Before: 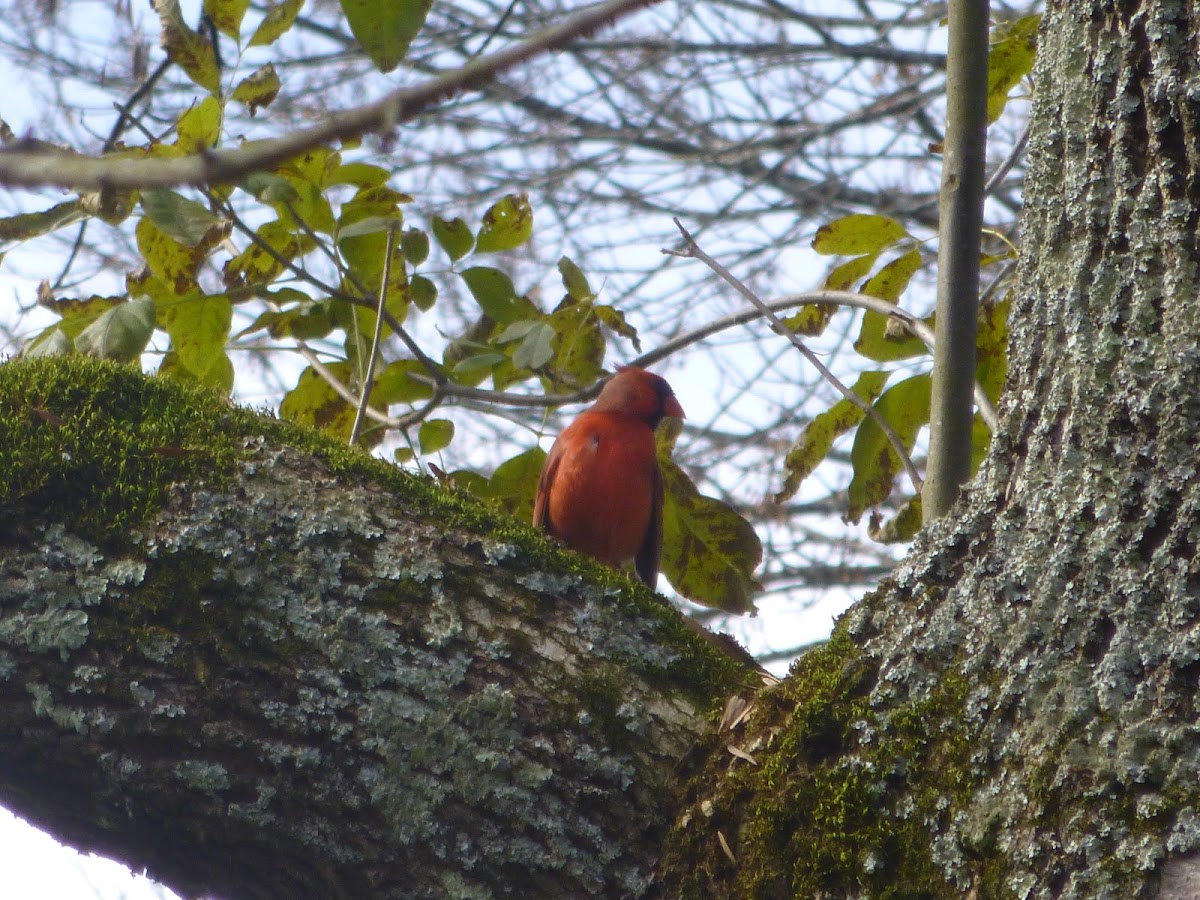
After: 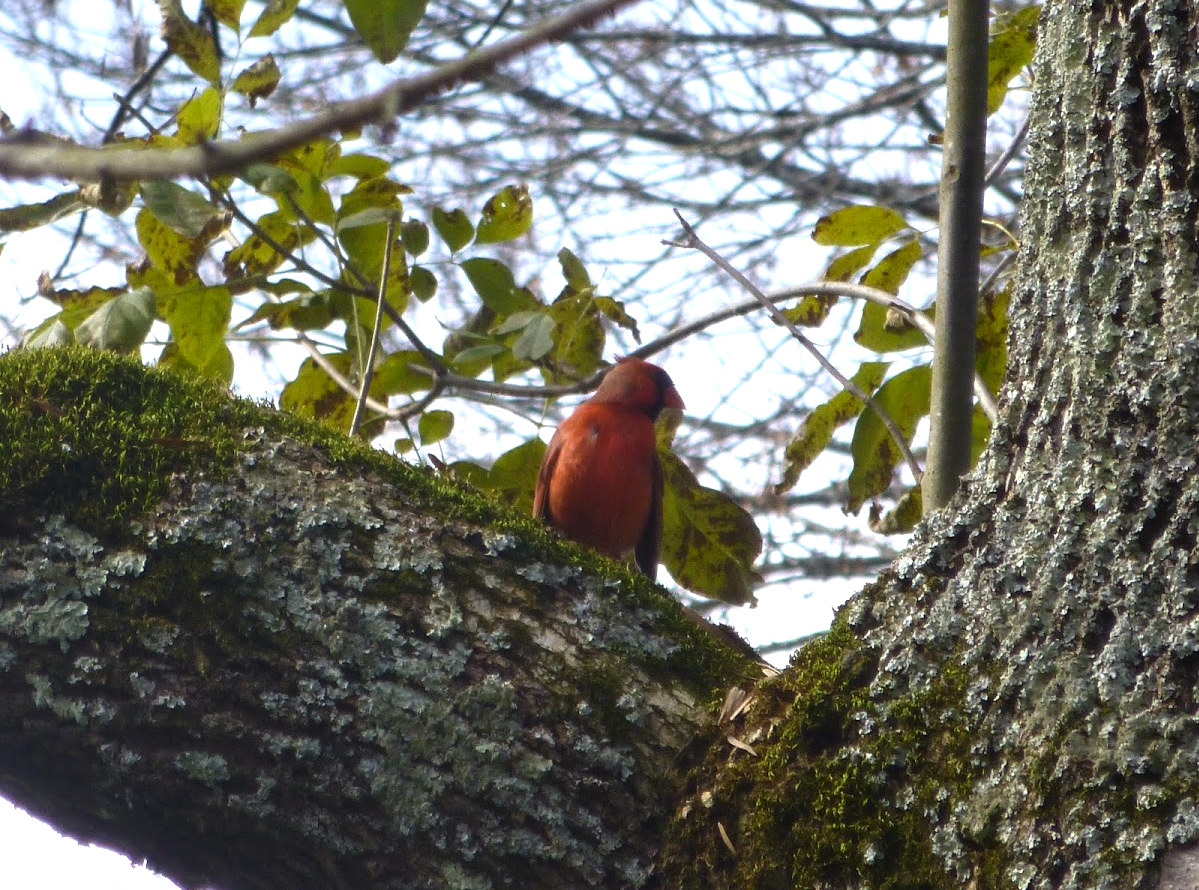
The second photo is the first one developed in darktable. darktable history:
color balance rgb: highlights gain › luminance 14.694%, perceptual saturation grading › global saturation 0.371%, global vibrance 10.009%, contrast 14.757%, saturation formula JzAzBz (2021)
crop: top 1.104%, right 0.082%
